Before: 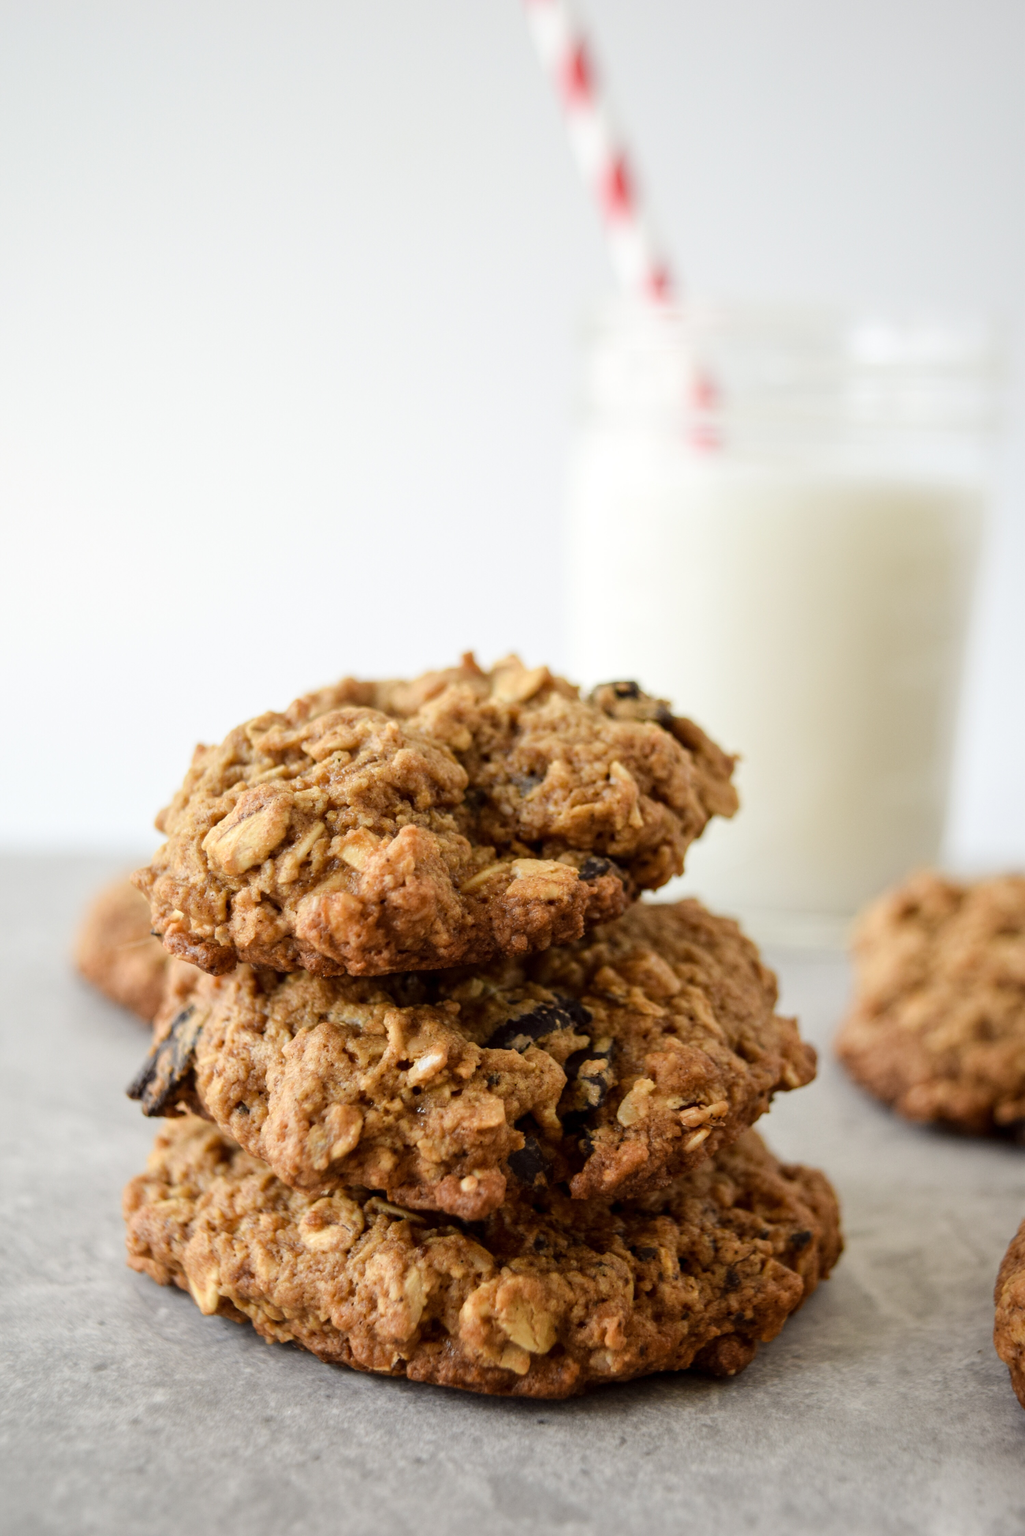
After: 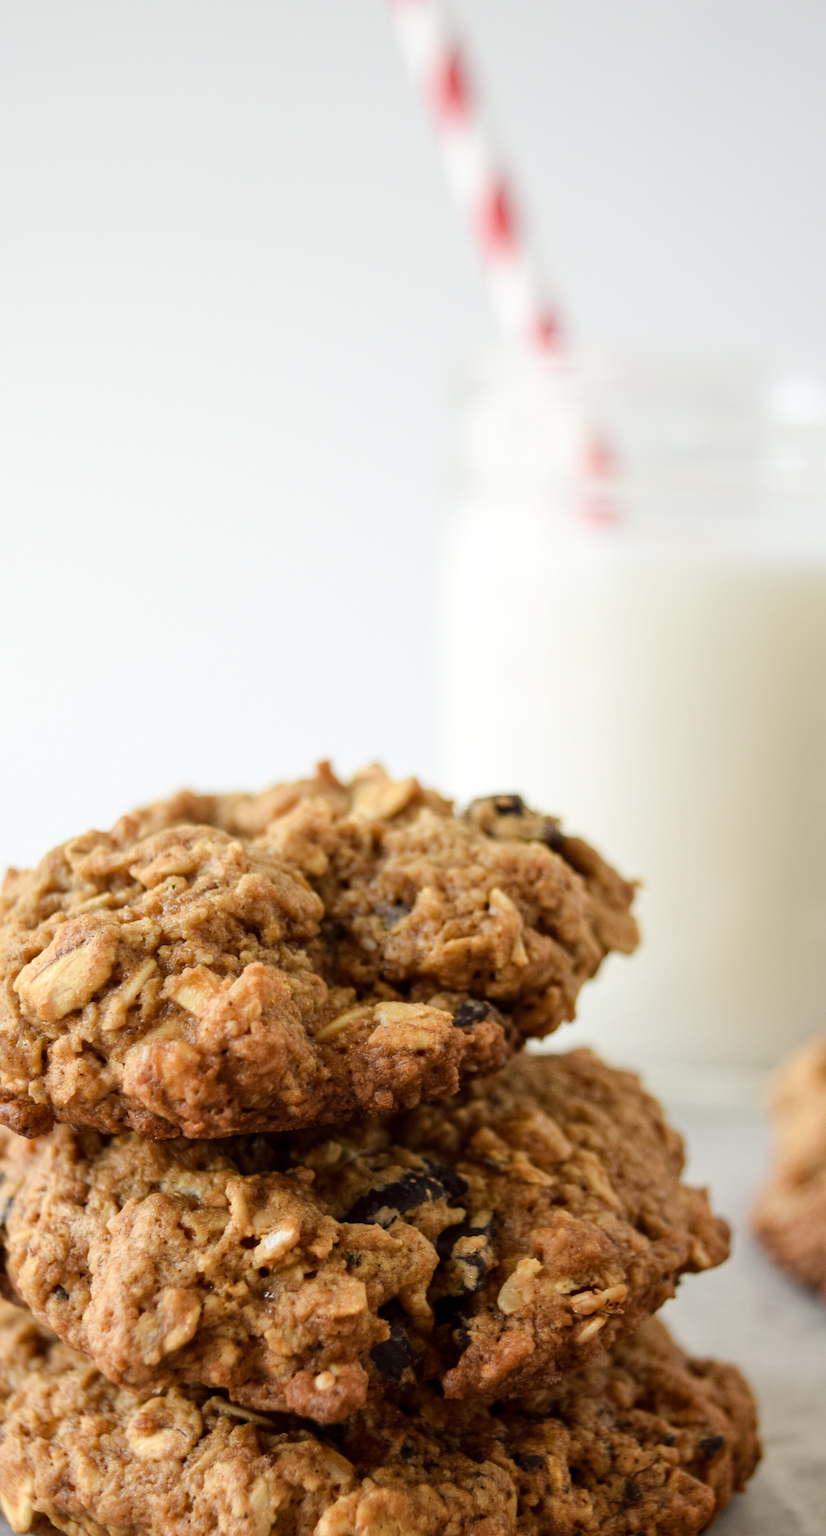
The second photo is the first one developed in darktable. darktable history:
crop: left 18.615%, right 12.229%, bottom 14.245%
